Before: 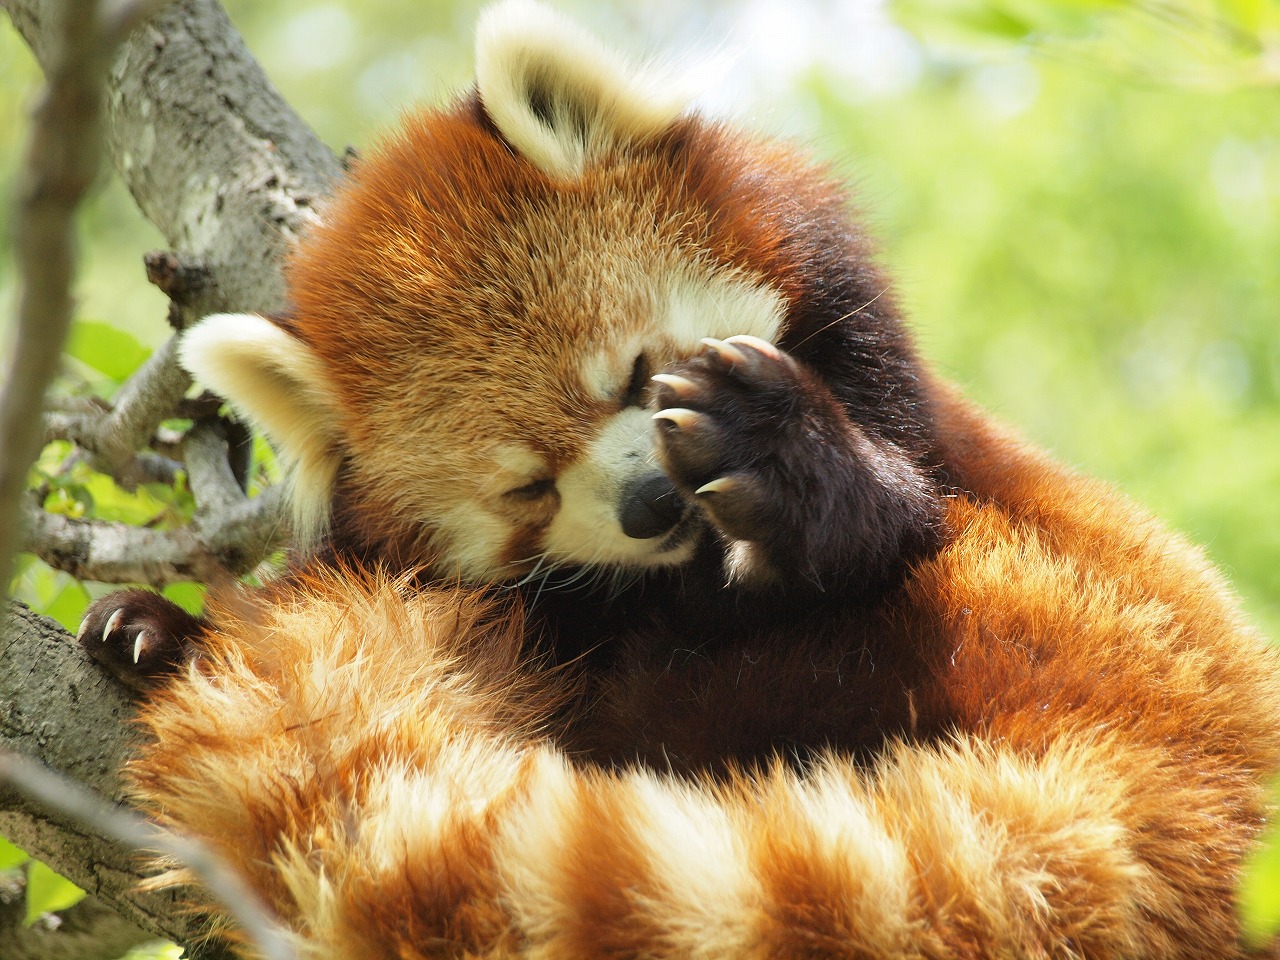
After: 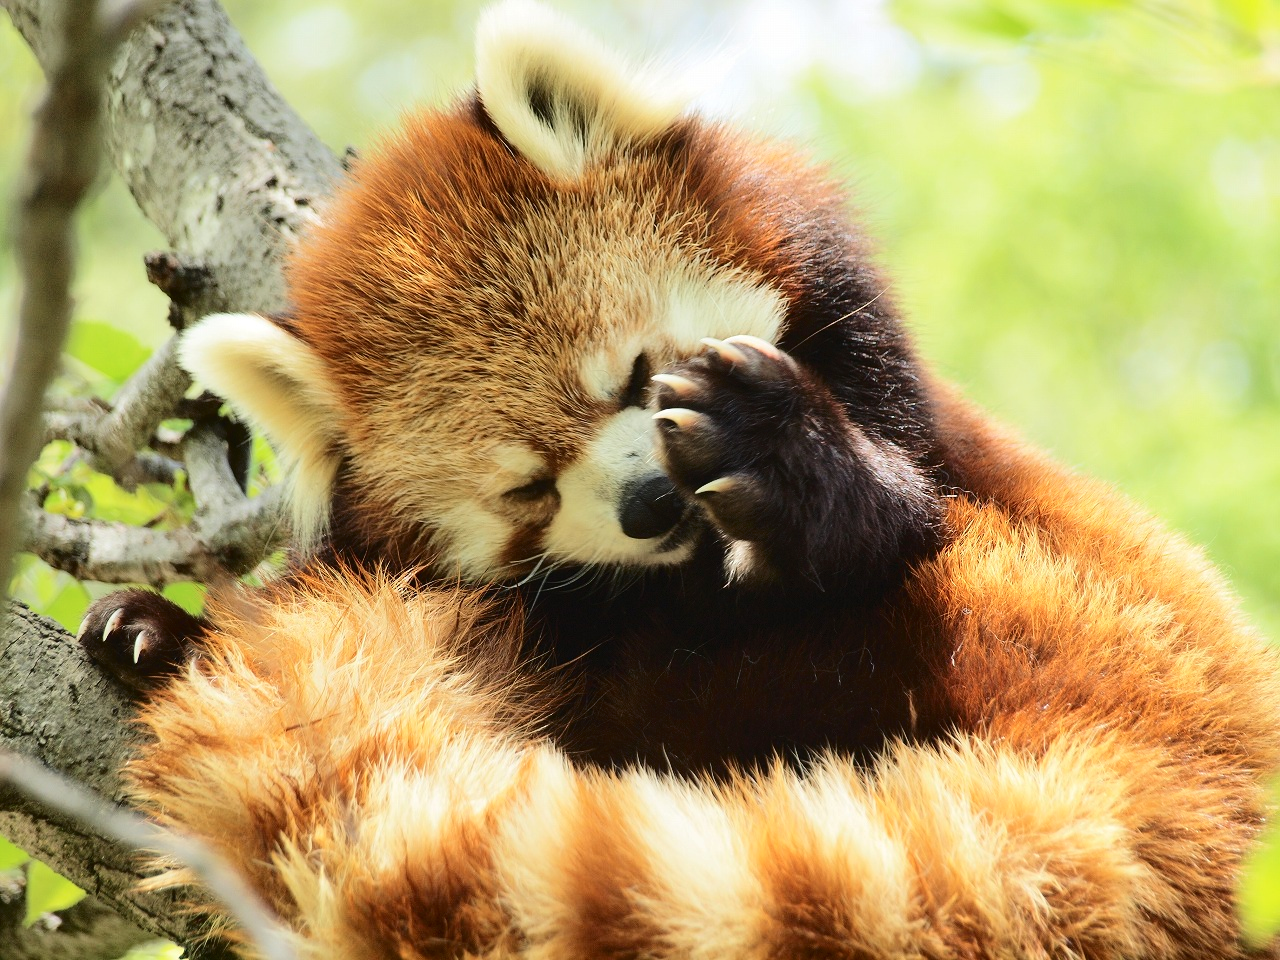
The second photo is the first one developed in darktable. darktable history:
tone equalizer: mask exposure compensation -0.492 EV
tone curve: curves: ch0 [(0, 0) (0.003, 0.018) (0.011, 0.021) (0.025, 0.028) (0.044, 0.039) (0.069, 0.05) (0.1, 0.06) (0.136, 0.081) (0.177, 0.117) (0.224, 0.161) (0.277, 0.226) (0.335, 0.315) (0.399, 0.421) (0.468, 0.53) (0.543, 0.627) (0.623, 0.726) (0.709, 0.789) (0.801, 0.859) (0.898, 0.924) (1, 1)], color space Lab, independent channels, preserve colors none
